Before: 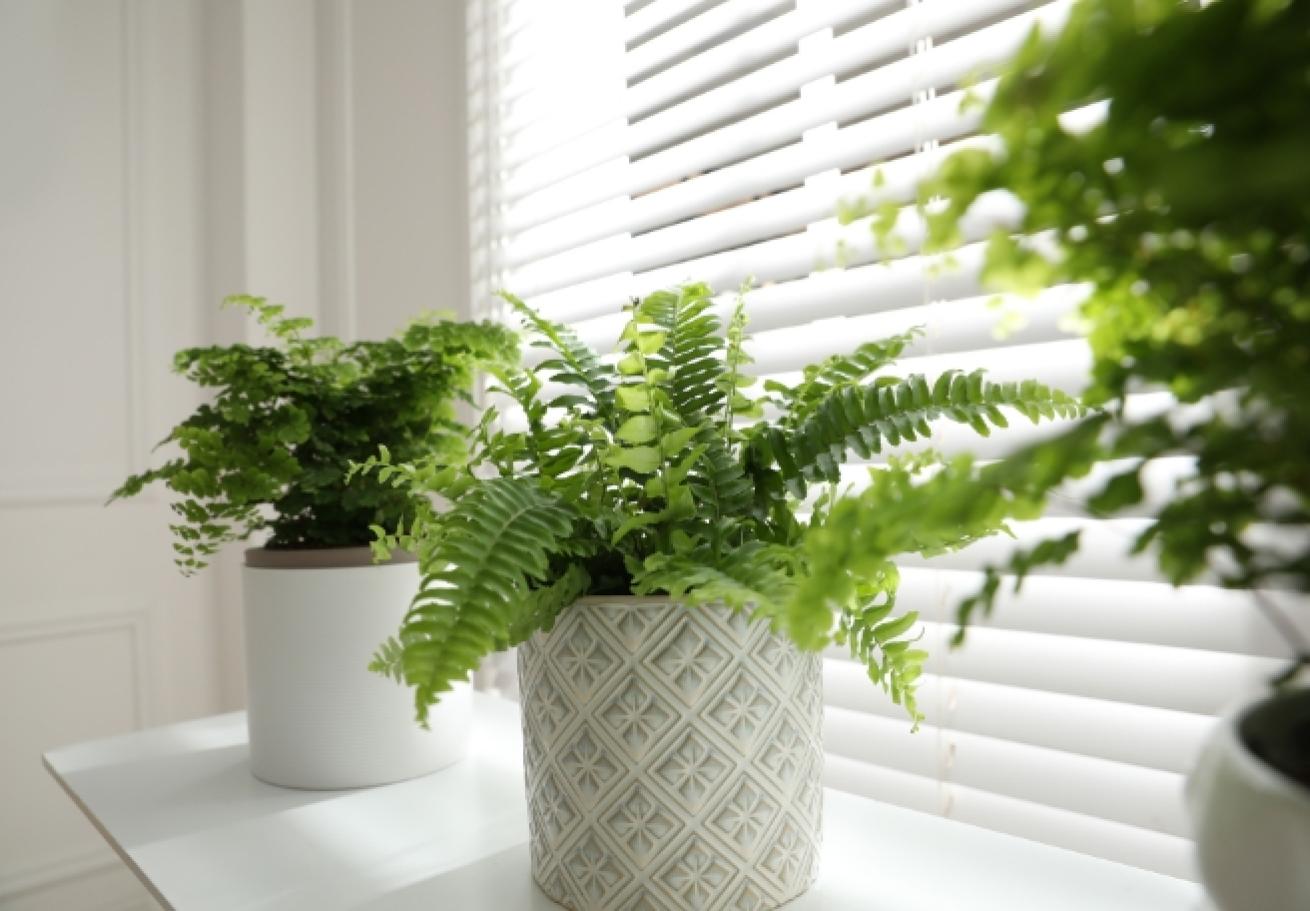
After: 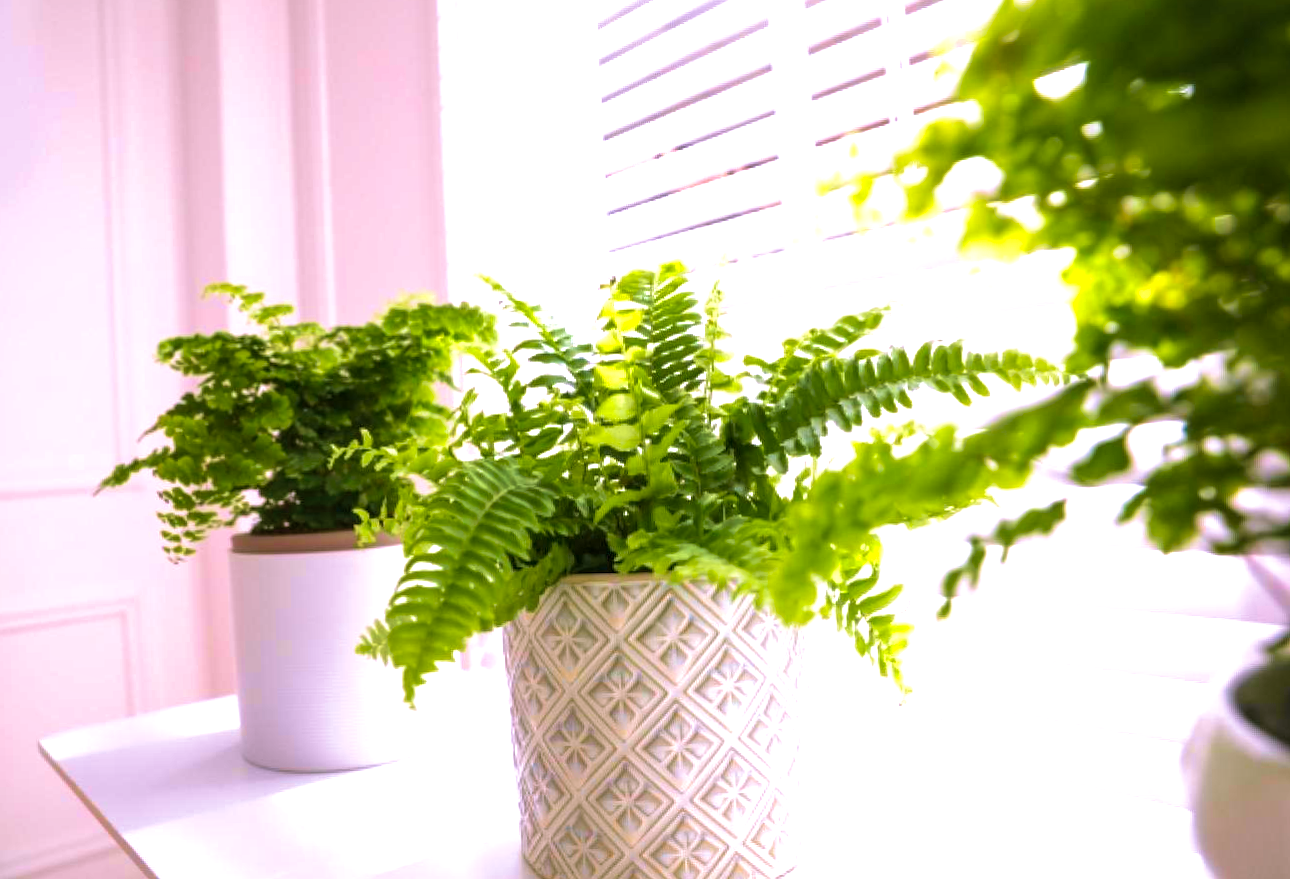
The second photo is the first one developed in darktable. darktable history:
color balance rgb: linear chroma grading › global chroma 15%, perceptual saturation grading › global saturation 30%
velvia: strength 74%
local contrast: on, module defaults
exposure: exposure 0.781 EV, compensate highlight preservation false
white balance: red 1.066, blue 1.119
rotate and perspective: rotation -1.32°, lens shift (horizontal) -0.031, crop left 0.015, crop right 0.985, crop top 0.047, crop bottom 0.982
shadows and highlights: shadows 25, highlights -25
